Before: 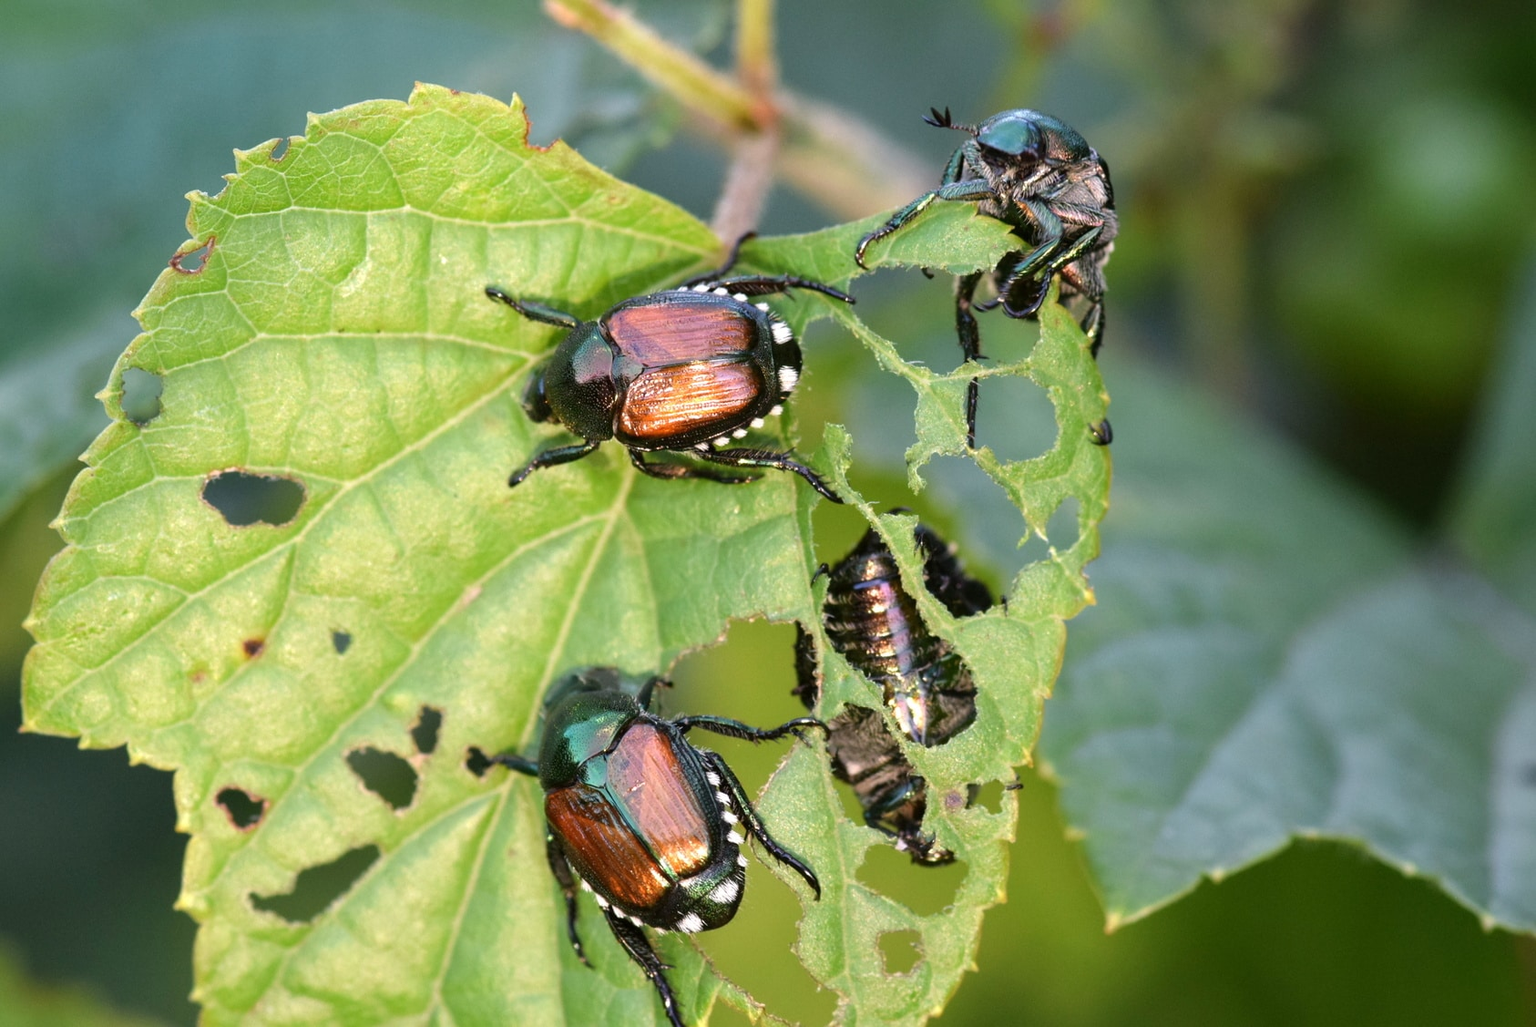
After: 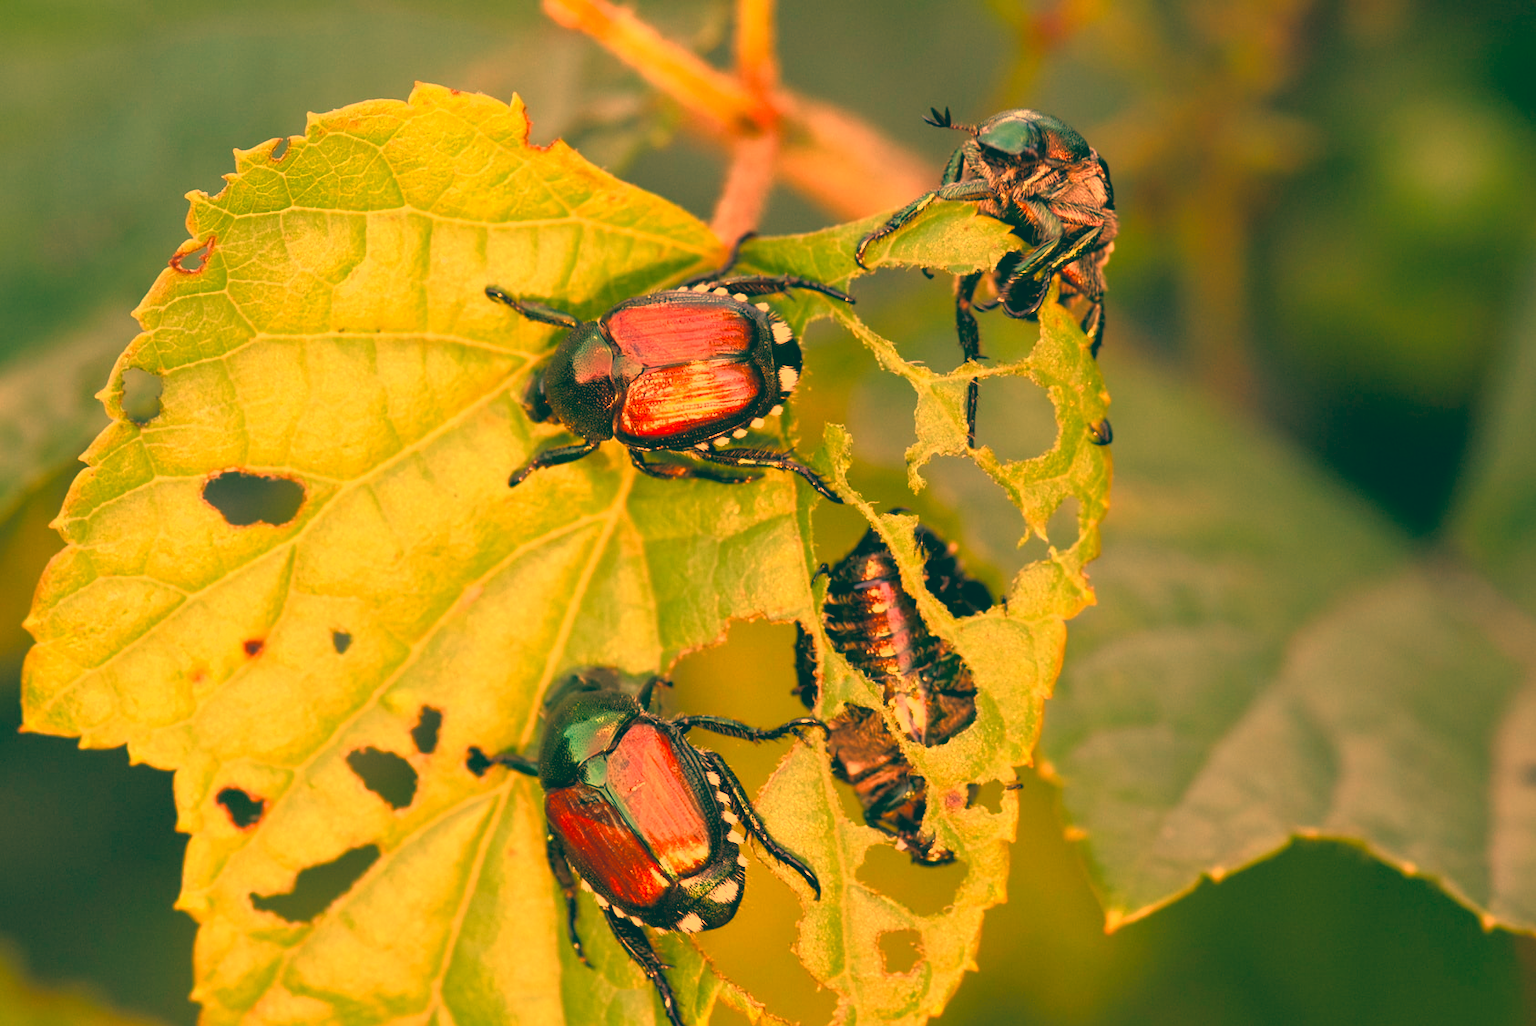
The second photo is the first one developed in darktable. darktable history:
color balance rgb: shadows fall-off 101%, linear chroma grading › mid-tones 7.63%, perceptual saturation grading › mid-tones 11.68%, mask middle-gray fulcrum 22.45%, global vibrance 10.11%, saturation formula JzAzBz (2021)
color balance: lift [1.005, 0.99, 1.007, 1.01], gamma [1, 0.979, 1.011, 1.021], gain [0.923, 1.098, 1.025, 0.902], input saturation 90.45%, contrast 7.73%, output saturation 105.91%
white balance: red 1.467, blue 0.684
lowpass: radius 0.1, contrast 0.85, saturation 1.1, unbound 0
